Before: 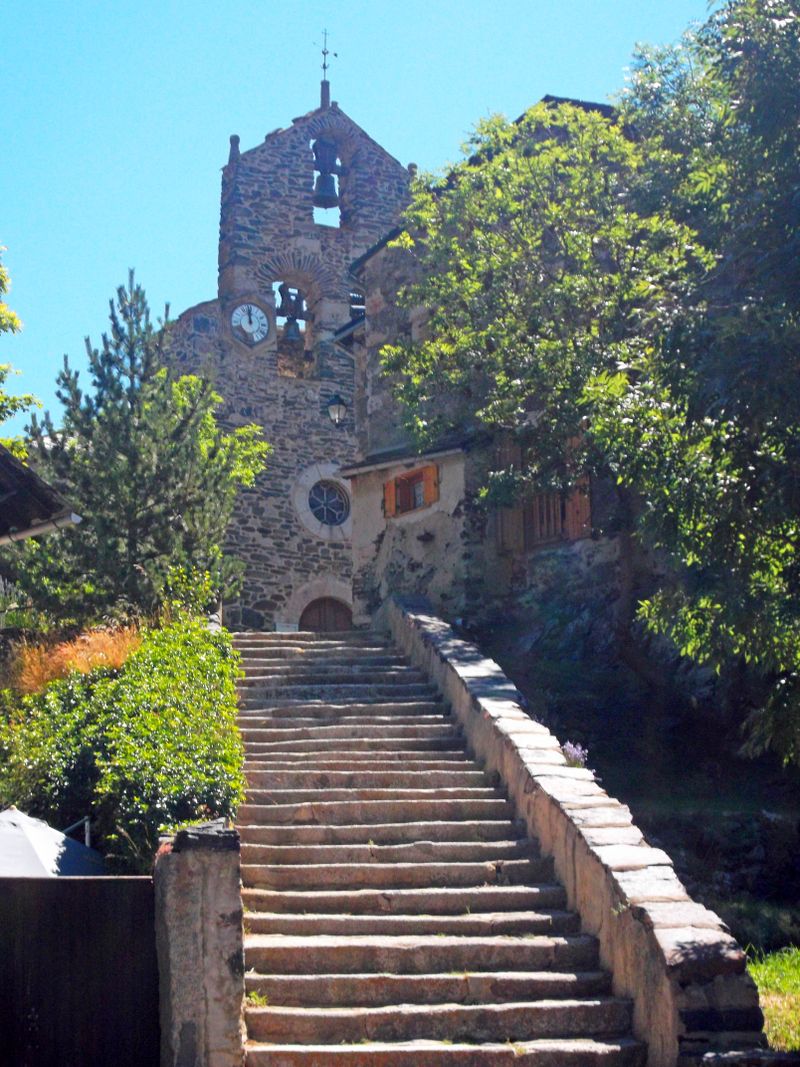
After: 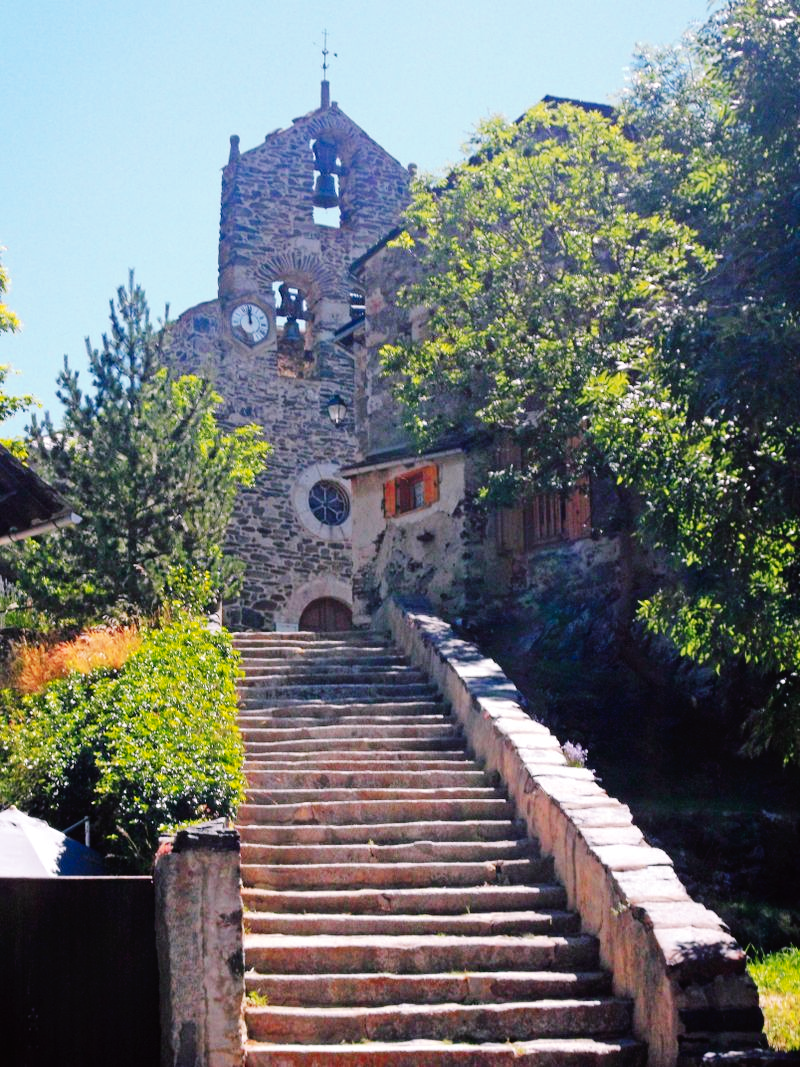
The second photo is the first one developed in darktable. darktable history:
tone curve: curves: ch0 [(0, 0) (0.003, 0.002) (0.011, 0.006) (0.025, 0.012) (0.044, 0.021) (0.069, 0.027) (0.1, 0.035) (0.136, 0.06) (0.177, 0.108) (0.224, 0.173) (0.277, 0.26) (0.335, 0.353) (0.399, 0.453) (0.468, 0.555) (0.543, 0.641) (0.623, 0.724) (0.709, 0.792) (0.801, 0.857) (0.898, 0.918) (1, 1)], preserve colors none
color look up table: target L [92.91, 87.01, 88.08, 84.07, 70.46, 63.71, 61.91, 50.68, 44.66, 38.92, 29.9, 11.91, 200.18, 100.67, 85.55, 81.53, 63.25, 71.01, 63.28, 49.68, 60.86, 46.77, 47.85, 44.25, 35.53, 37.54, 33.7, 28.85, 15.53, 86.98, 83.84, 73.89, 58.19, 68.11, 68.36, 58.77, 57.23, 44.8, 50.56, 37.53, 36.58, 37.93, 31.45, 11.66, 5.759, 90.35, 78.56, 57.29, 37.44], target a [-22.13, -31.32, -38.52, -62.48, -11.24, -64.82, -47.9, -13.18, -27.82, -29.32, -19.99, -15.07, 0, 0, 17.93, 6.478, 50.28, 30.21, 12.7, 71.39, 25.46, 65.75, 56.39, 61.06, 38.79, 47.34, 22.68, 34.88, 23.73, 24.4, 7.793, 10.66, 67.69, 39.26, 67.77, 37.95, 4.602, 4.822, 74.94, 26.12, 22.76, 54.2, -0.1, 25.11, 16.01, -12.97, -37.08, -21.56, -8.068], target b [95.39, 55.08, 1.017, 25.9, -2.522, 55.42, 31.72, 24.06, 34.59, 28.53, 12.44, 13.37, 0, 0, 19.86, 72.04, 15.66, 57.18, 57.6, 22.03, 27.13, 45.87, 45.92, 7.819, 16.59, 36.37, 31.02, 8.508, 19.8, -16.46, -5.245, -35.16, -21, -45.61, -47.15, -18.81, -12.74, -66.66, -42.97, -80.67, -34.53, -58.65, -0.686, -35.06, 0.678, -10.64, -10.93, -45.11, -23.44], num patches 49
